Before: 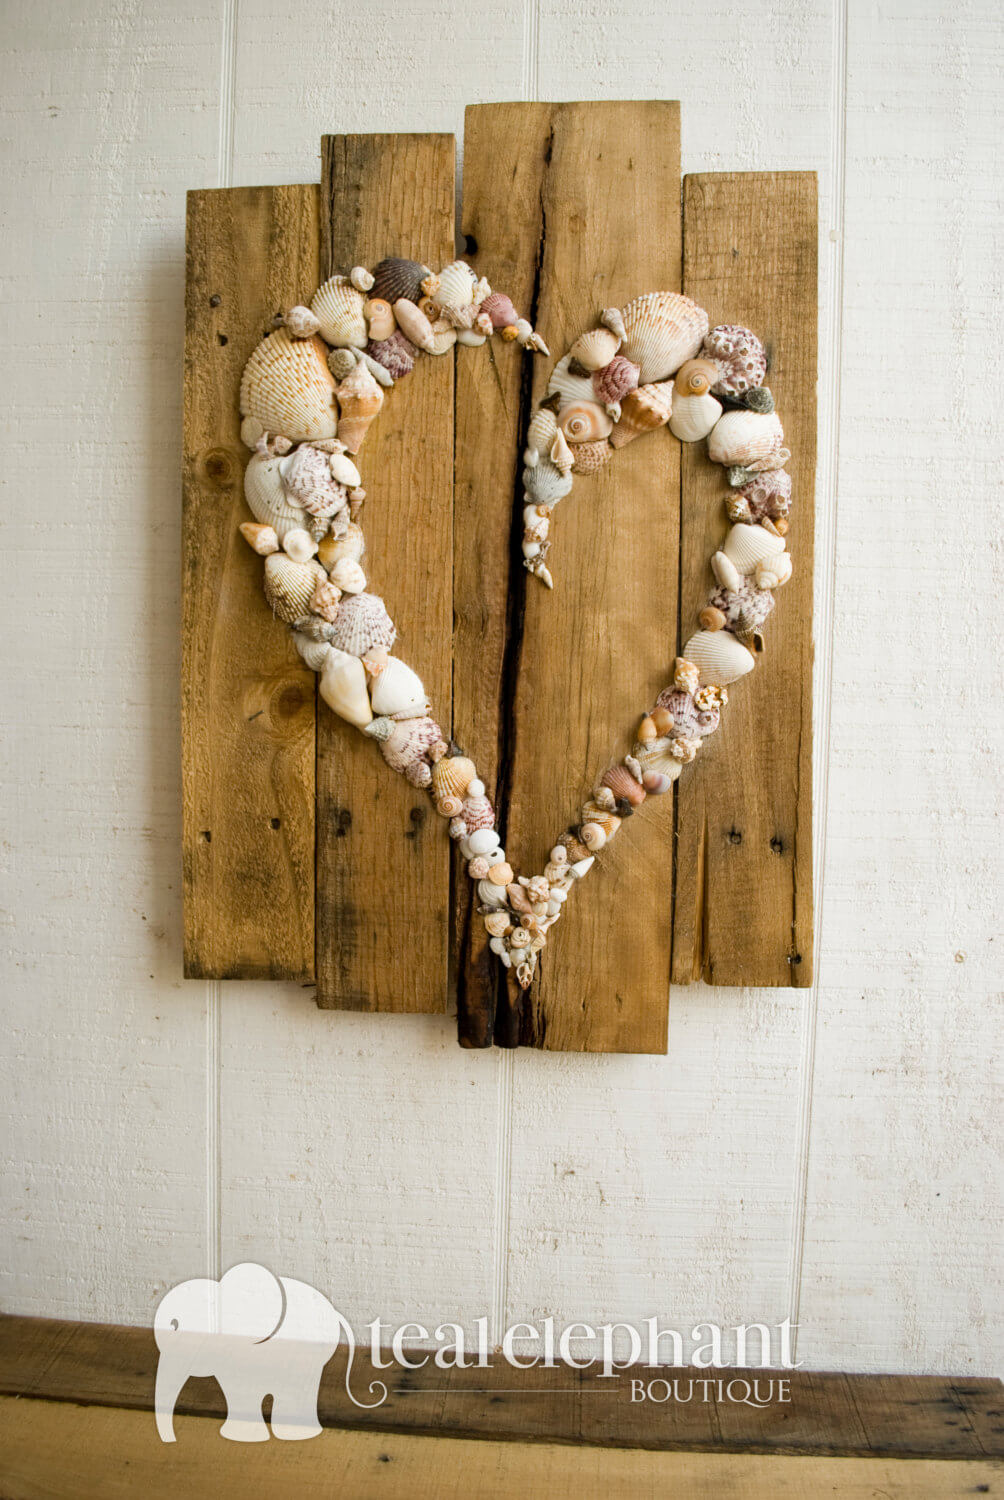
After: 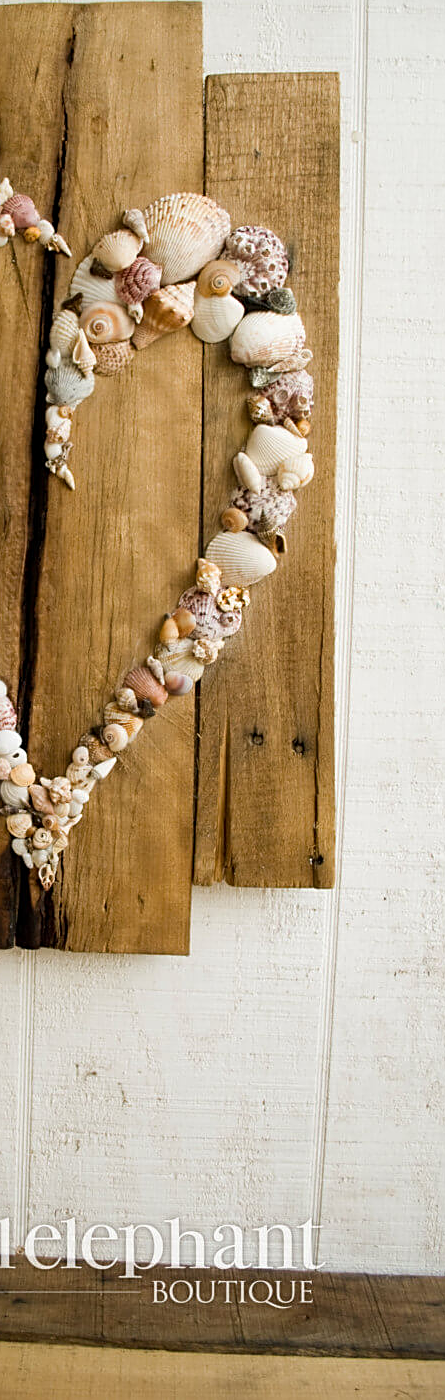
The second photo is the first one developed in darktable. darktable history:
crop: left 47.628%, top 6.643%, right 7.874%
sharpen: on, module defaults
